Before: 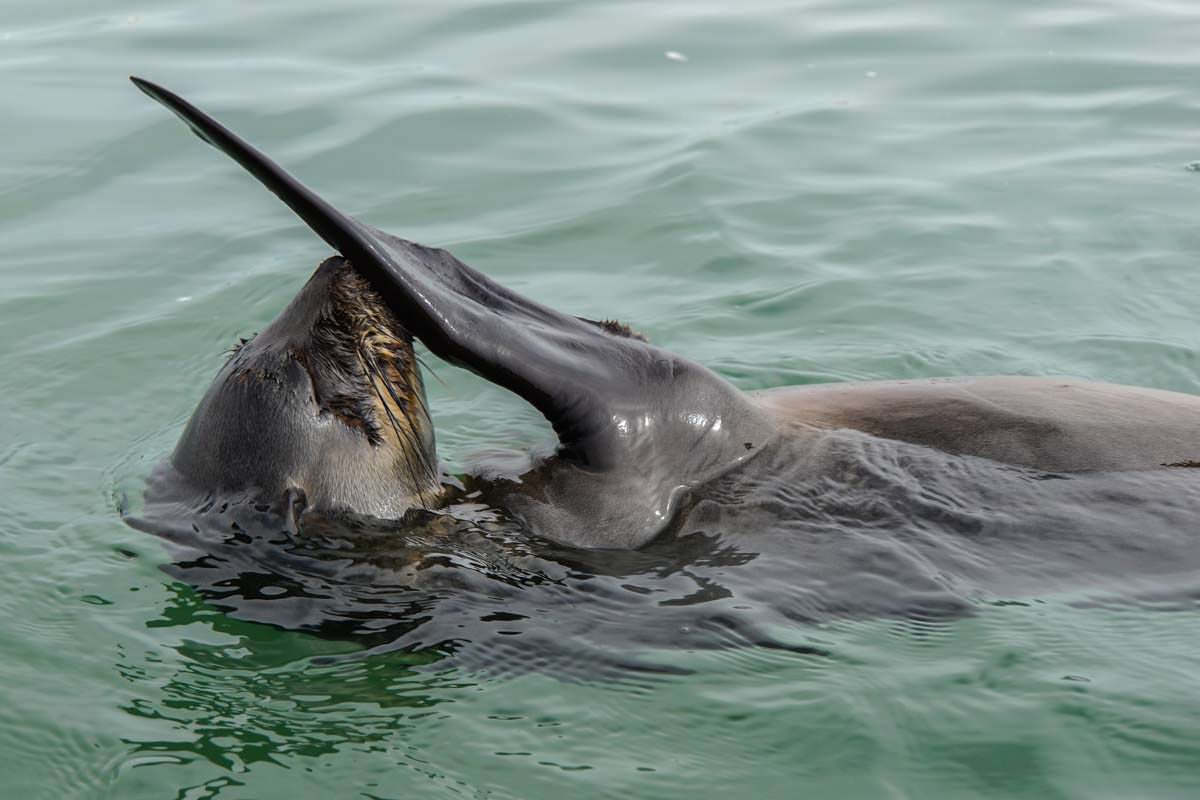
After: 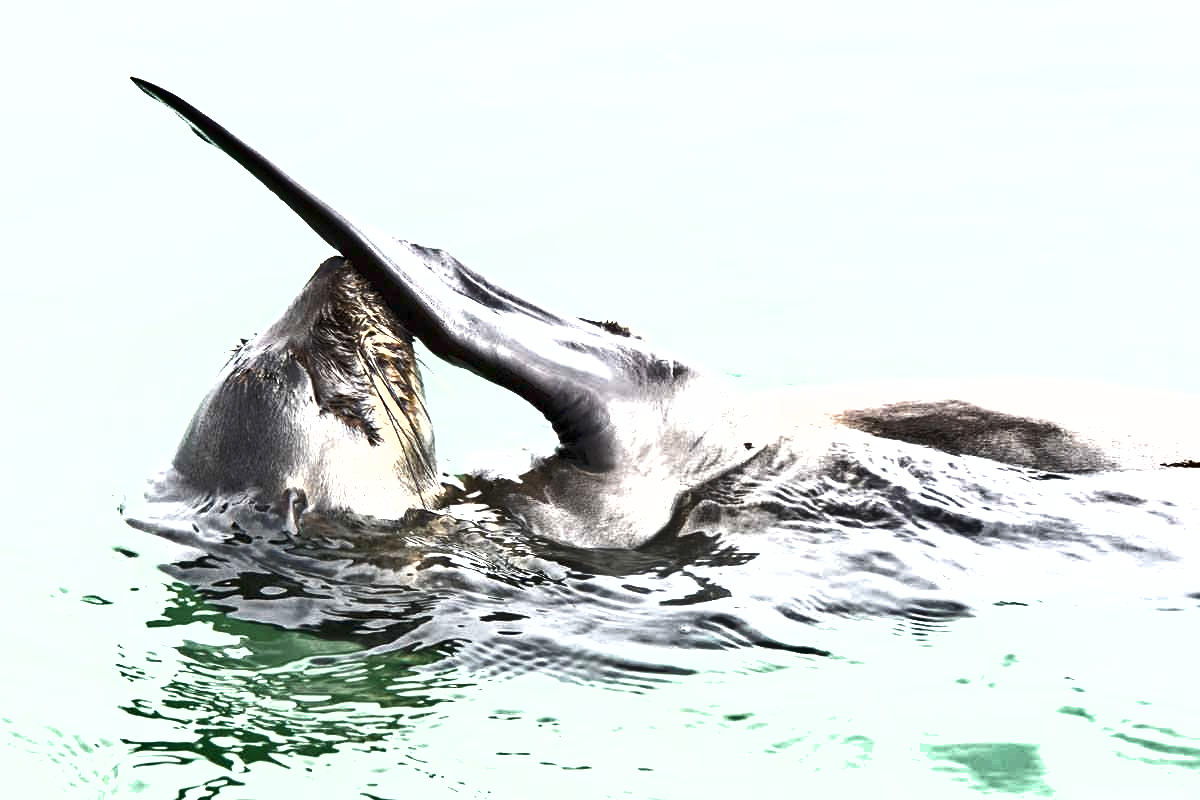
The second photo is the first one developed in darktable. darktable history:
shadows and highlights: radius 108.52, shadows 23.73, highlights -59.32, low approximation 0.01, soften with gaussian
exposure: black level correction 0.001, exposure 2.607 EV, compensate exposure bias true, compensate highlight preservation false
tone equalizer: on, module defaults
color correction: saturation 0.57
